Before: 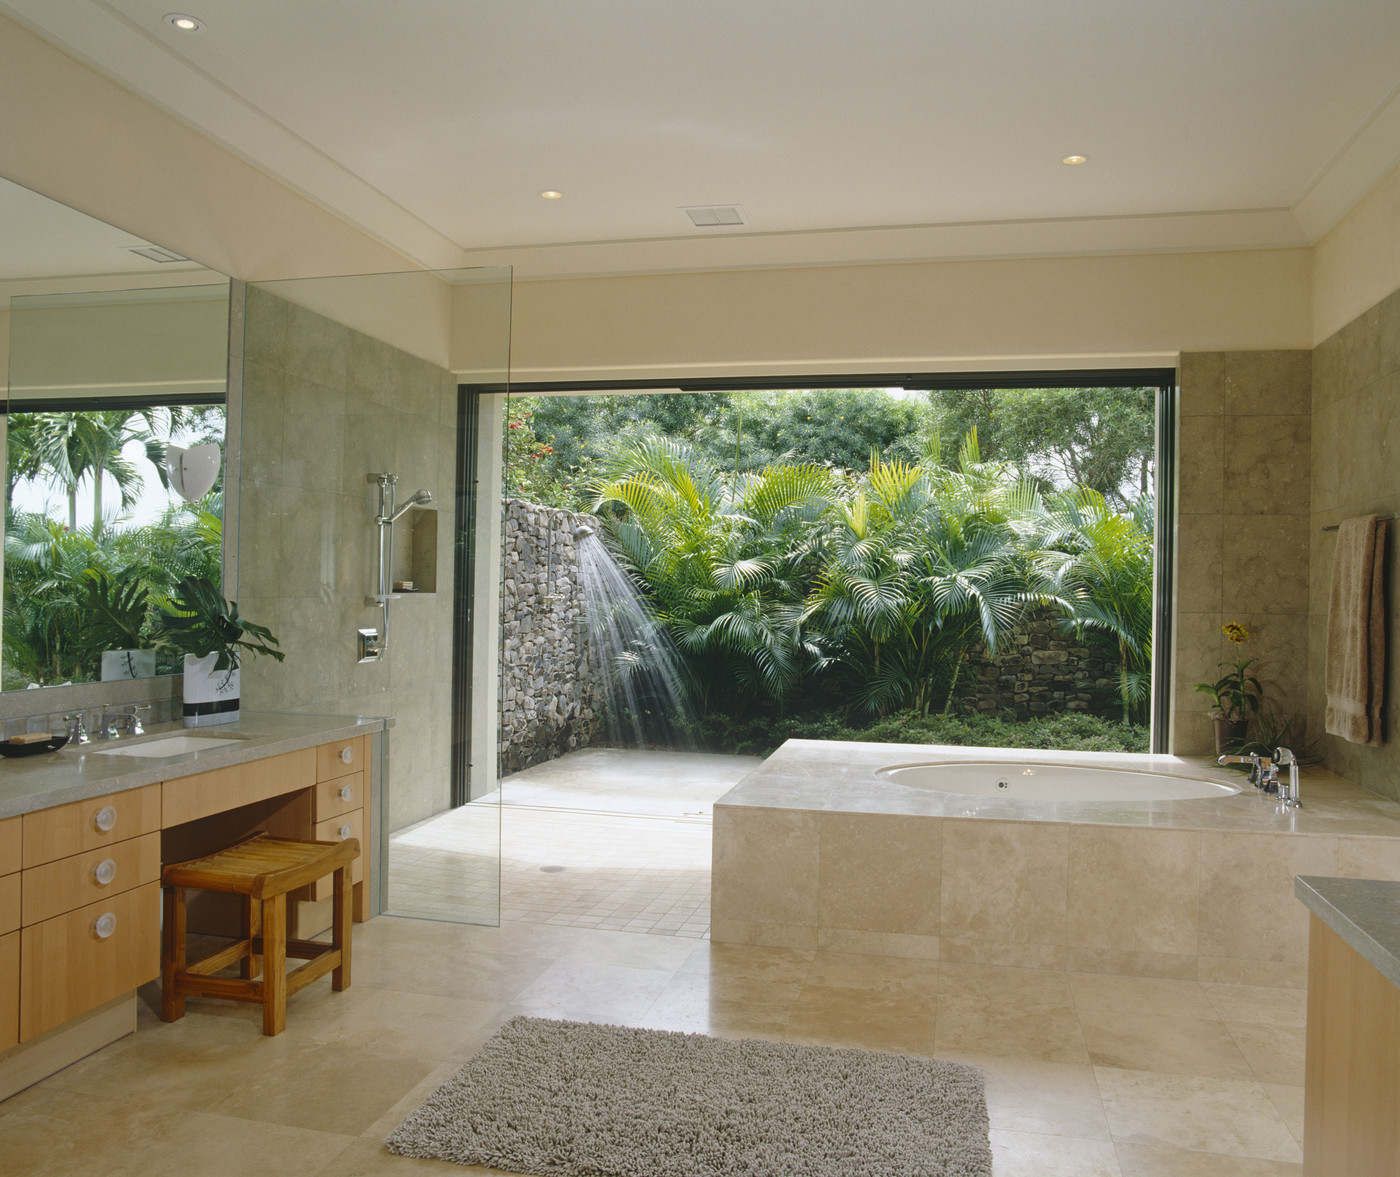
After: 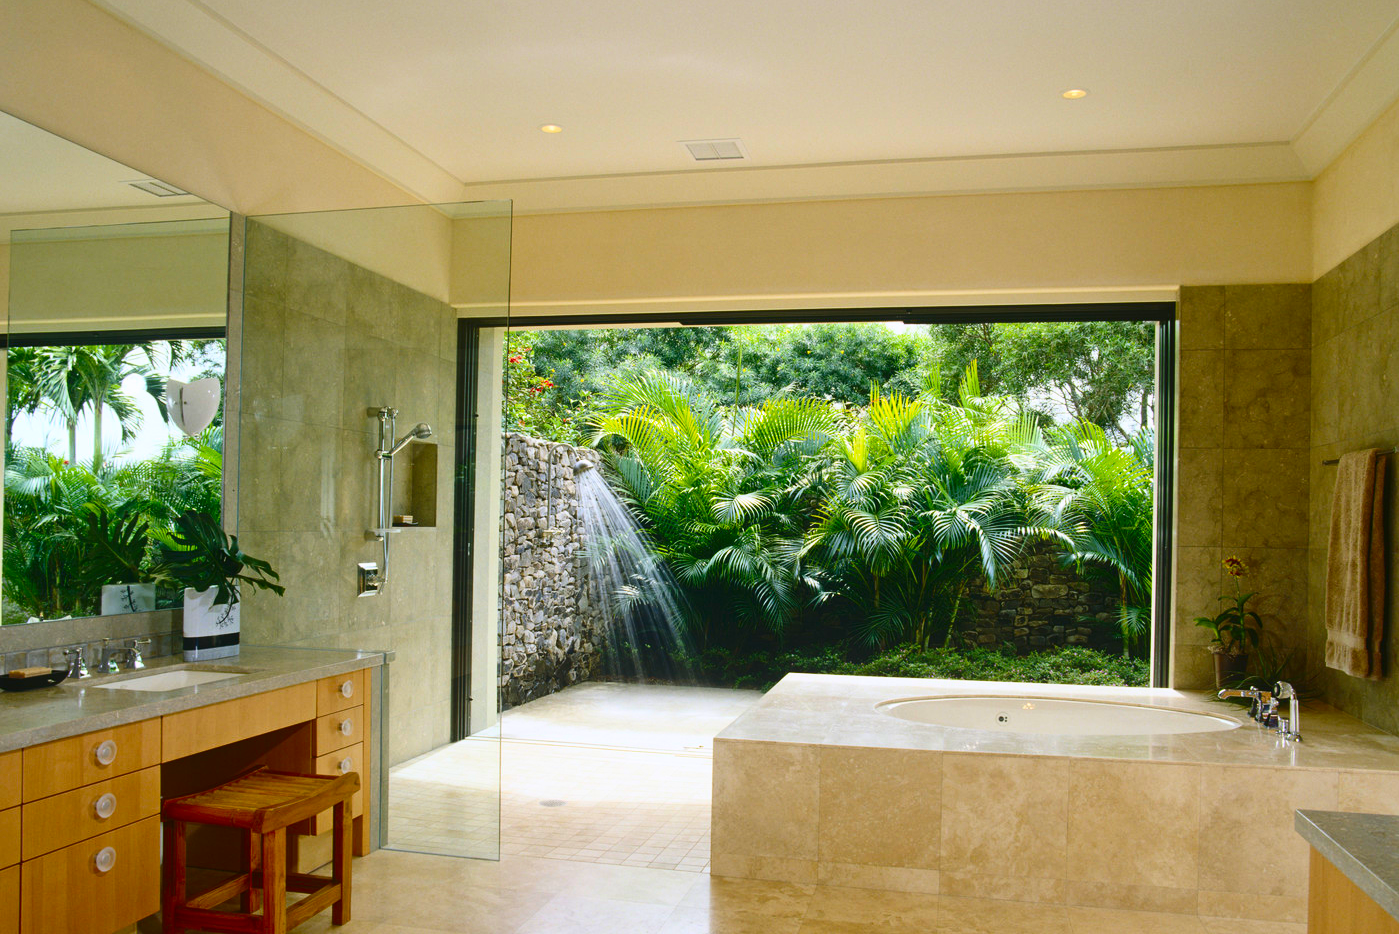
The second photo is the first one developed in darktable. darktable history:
crop and rotate: top 5.668%, bottom 14.897%
contrast brightness saturation: contrast 0.27, brightness 0.023, saturation 0.888
